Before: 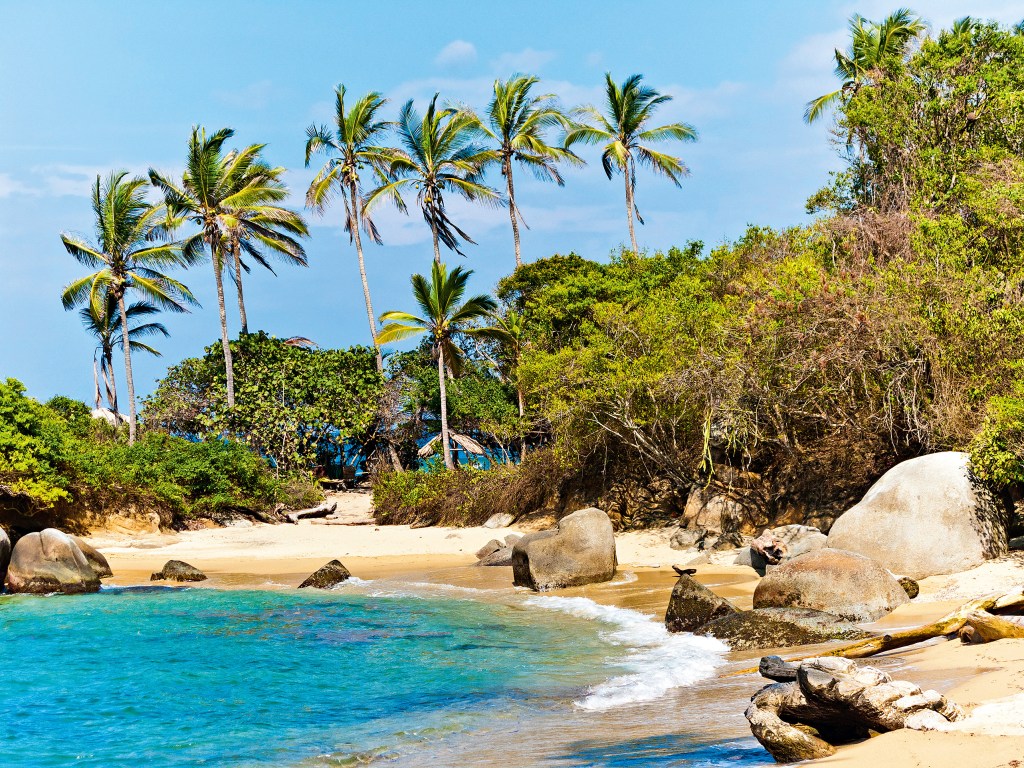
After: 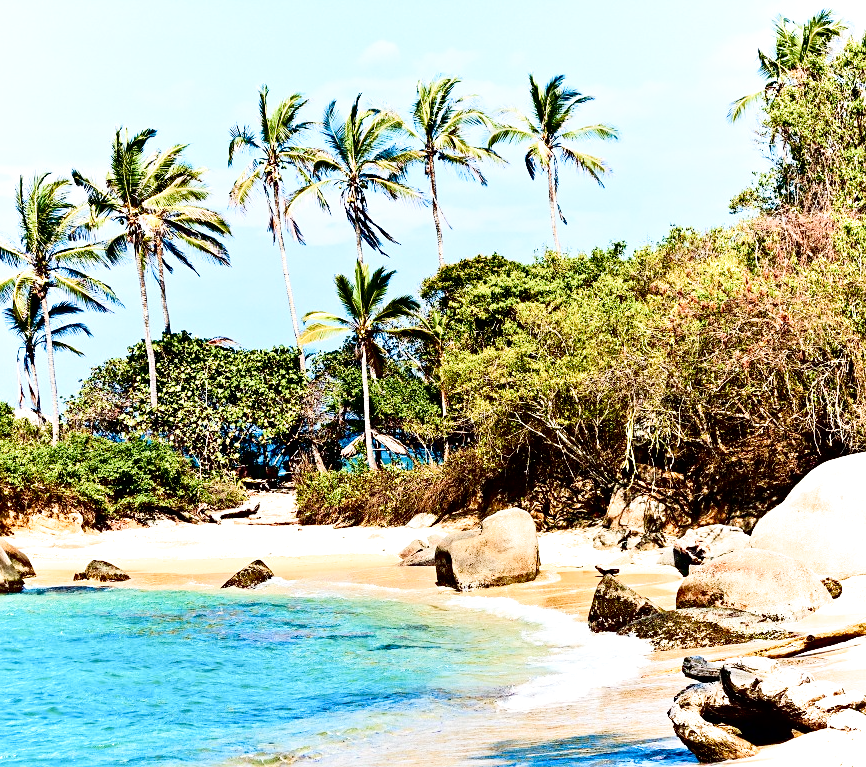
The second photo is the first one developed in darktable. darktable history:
crop: left 7.576%, right 7.827%
shadows and highlights: shadows -61.27, white point adjustment -5.05, highlights 60.54, shadows color adjustment 99.15%, highlights color adjustment 0.353%
exposure: black level correction 0.009, exposure 0.015 EV, compensate highlight preservation false
tone equalizer: -8 EV -0.724 EV, -7 EV -0.684 EV, -6 EV -0.573 EV, -5 EV -0.372 EV, -3 EV 0.395 EV, -2 EV 0.6 EV, -1 EV 0.691 EV, +0 EV 0.726 EV
tone curve: curves: ch0 [(0, 0.008) (0.046, 0.032) (0.151, 0.108) (0.367, 0.379) (0.496, 0.526) (0.771, 0.786) (0.857, 0.85) (1, 0.965)]; ch1 [(0, 0) (0.248, 0.252) (0.388, 0.383) (0.482, 0.478) (0.499, 0.499) (0.518, 0.518) (0.544, 0.552) (0.585, 0.617) (0.683, 0.735) (0.823, 0.894) (1, 1)]; ch2 [(0, 0) (0.302, 0.284) (0.427, 0.417) (0.473, 0.47) (0.503, 0.503) (0.523, 0.518) (0.55, 0.563) (0.624, 0.643) (0.753, 0.764) (1, 1)], color space Lab, independent channels, preserve colors none
sharpen: amount 0.218
